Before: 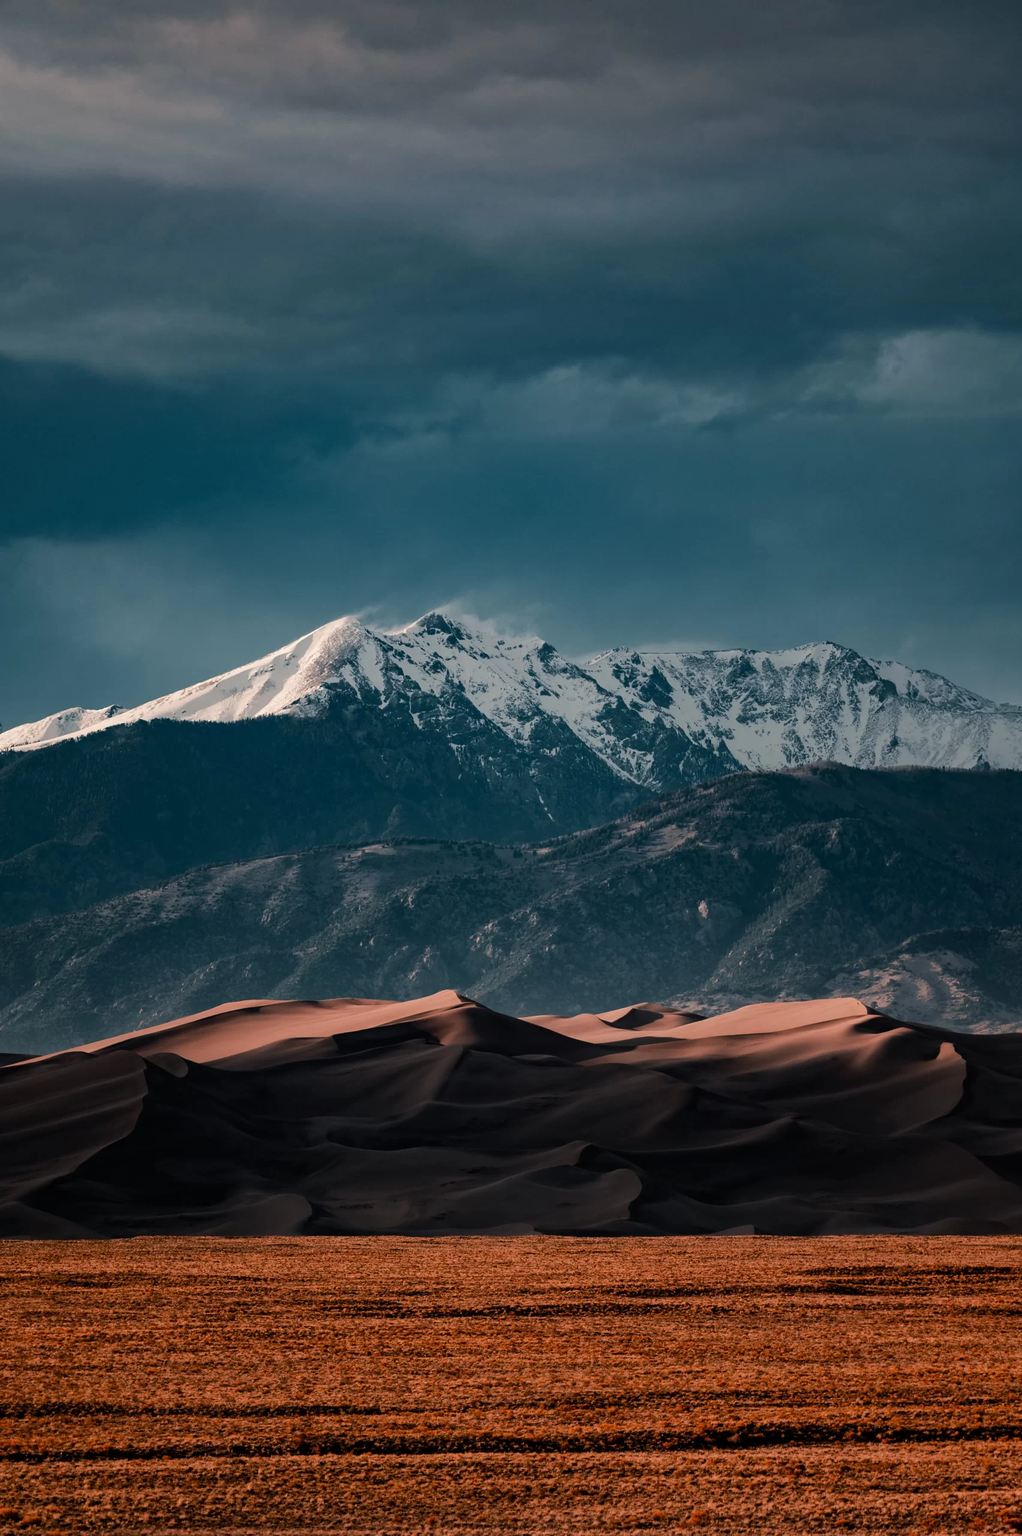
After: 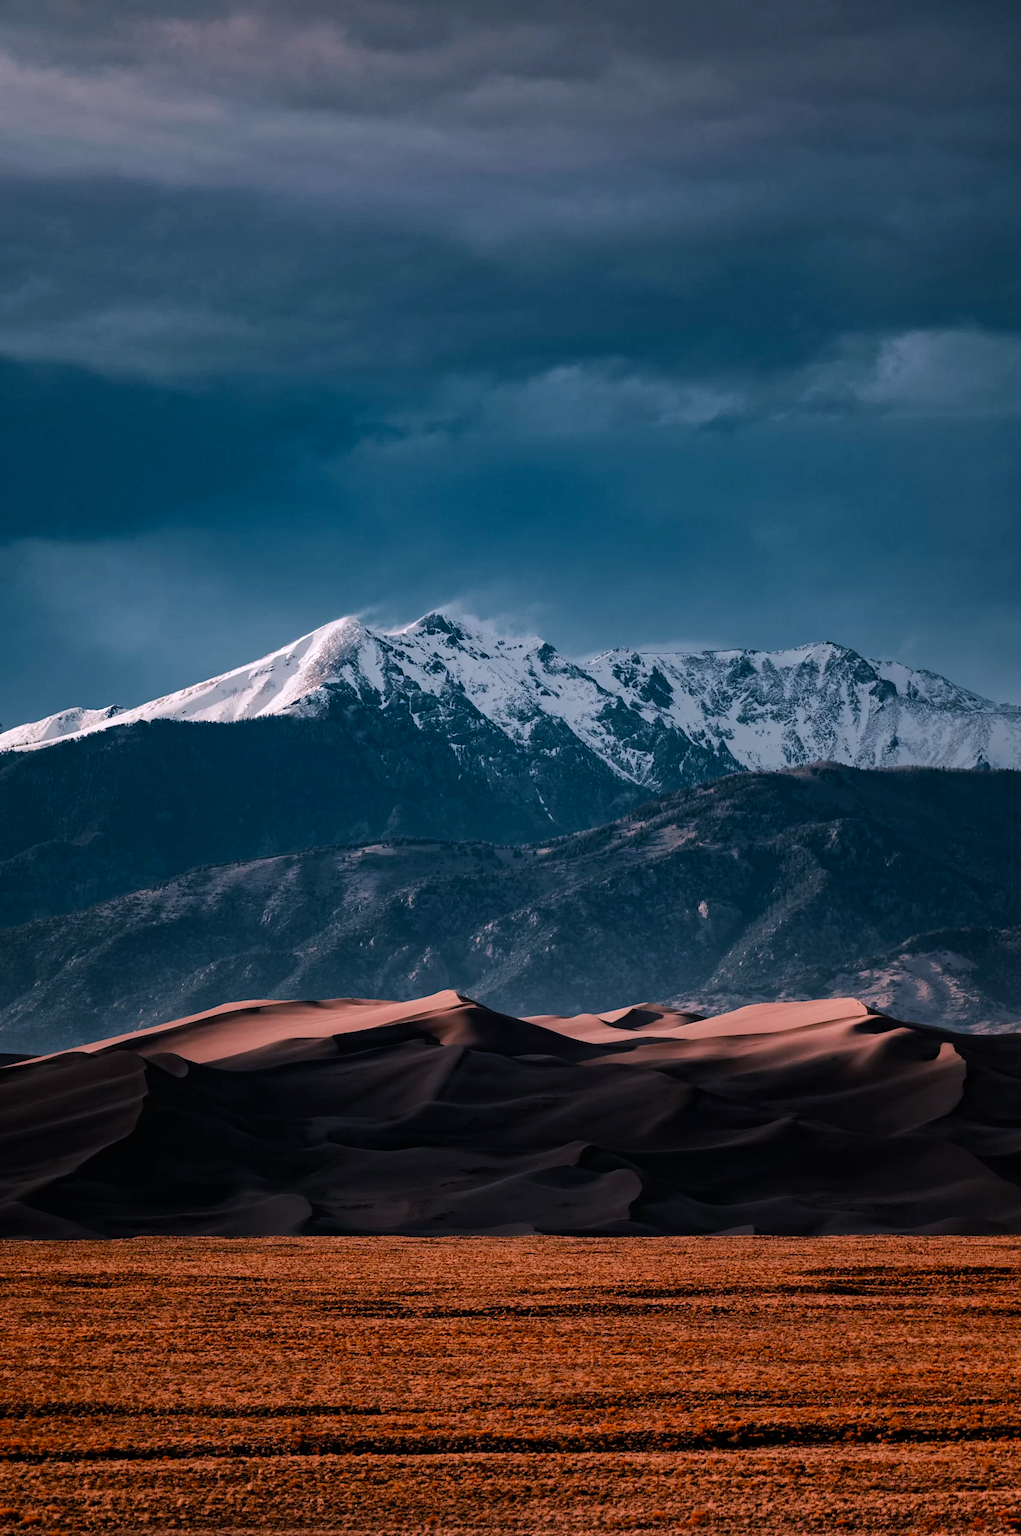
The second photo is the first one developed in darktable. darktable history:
white balance: red 0.967, blue 1.119, emerald 0.756
color balance: contrast 8.5%, output saturation 105%
